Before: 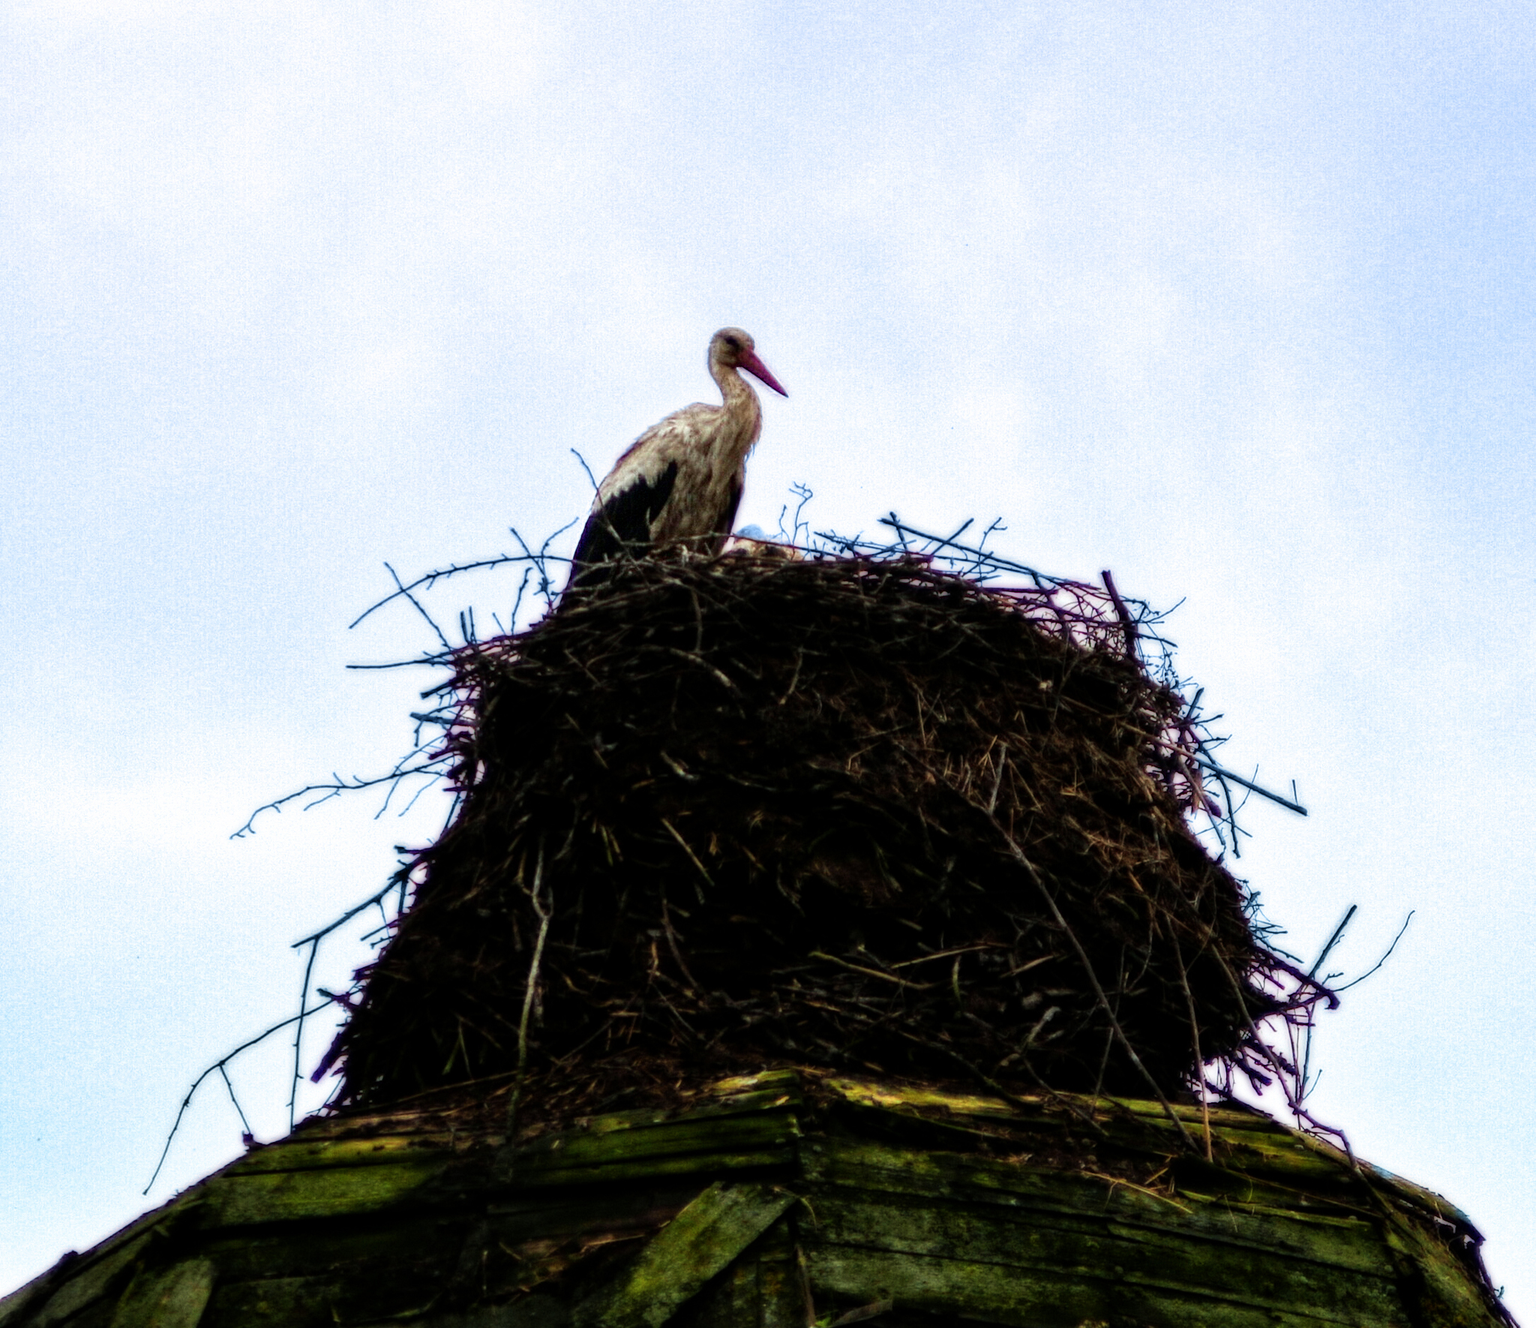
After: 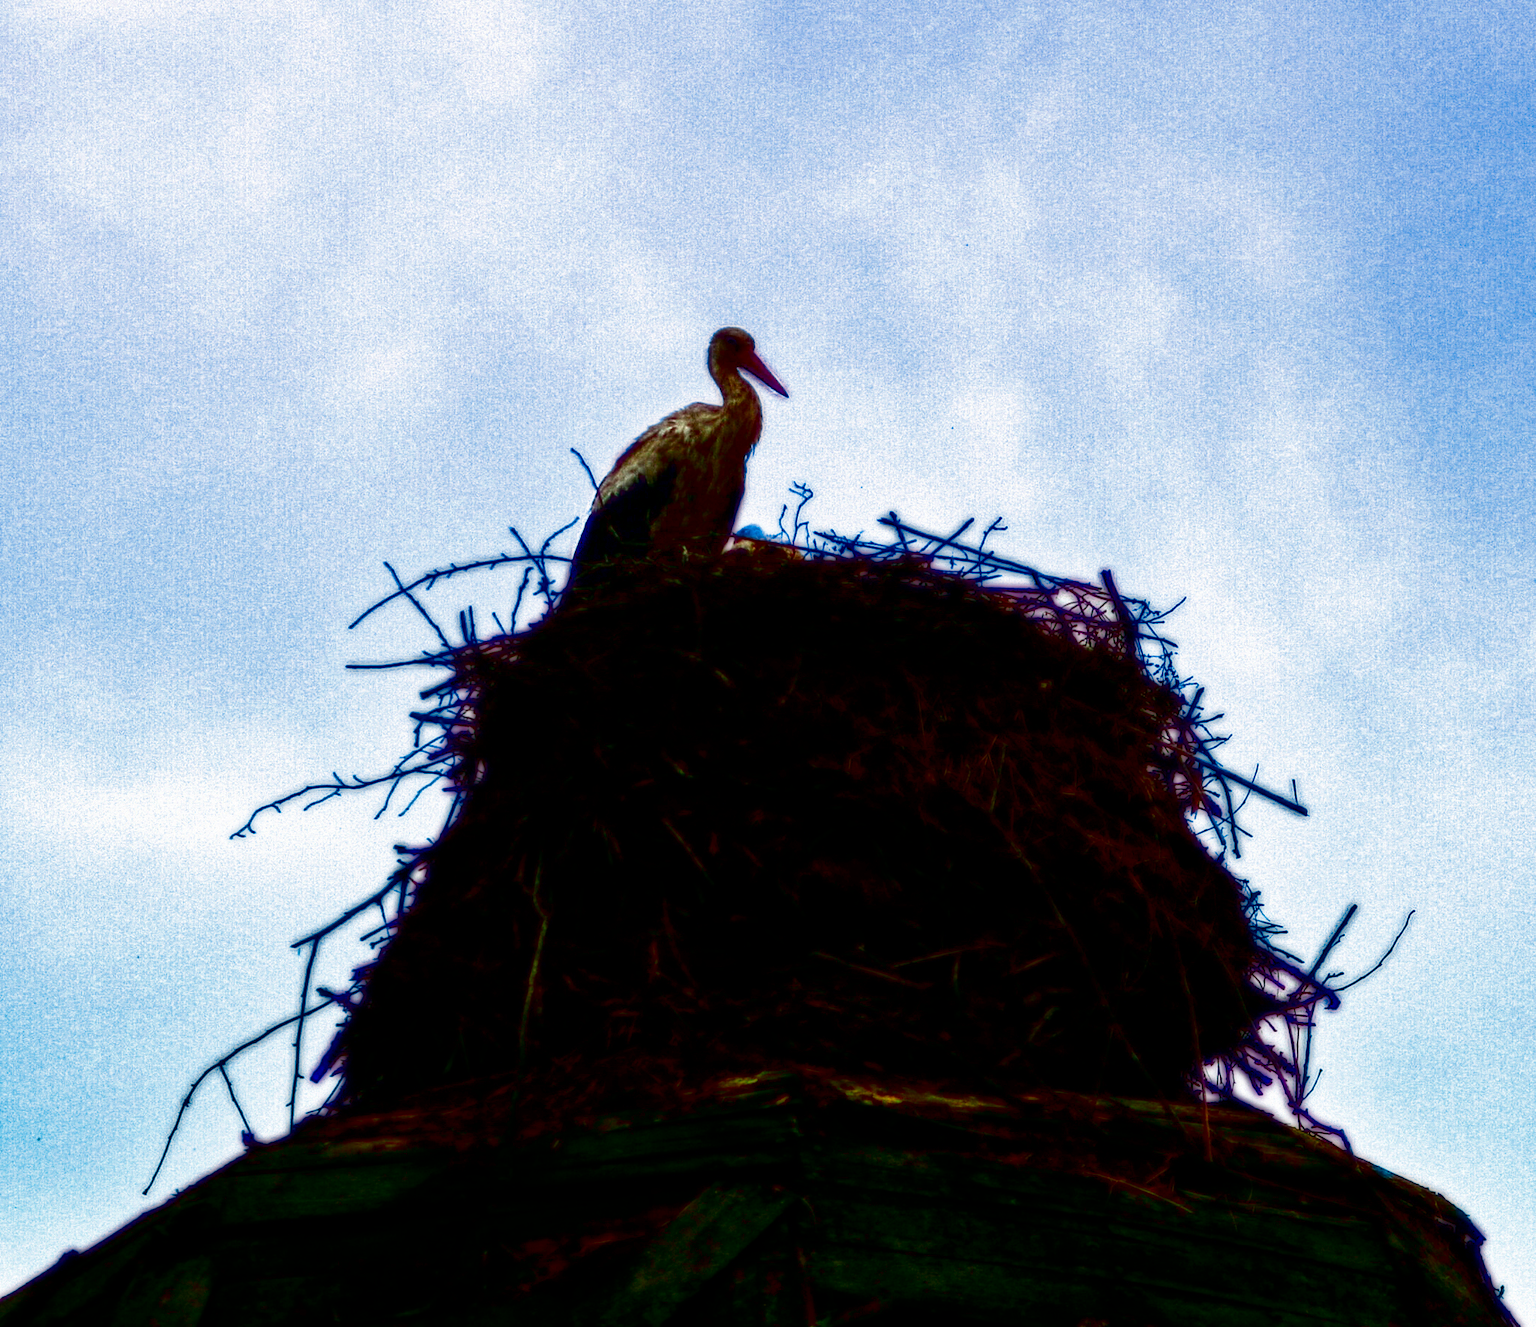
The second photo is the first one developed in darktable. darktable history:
contrast brightness saturation: brightness -0.998, saturation 0.99
